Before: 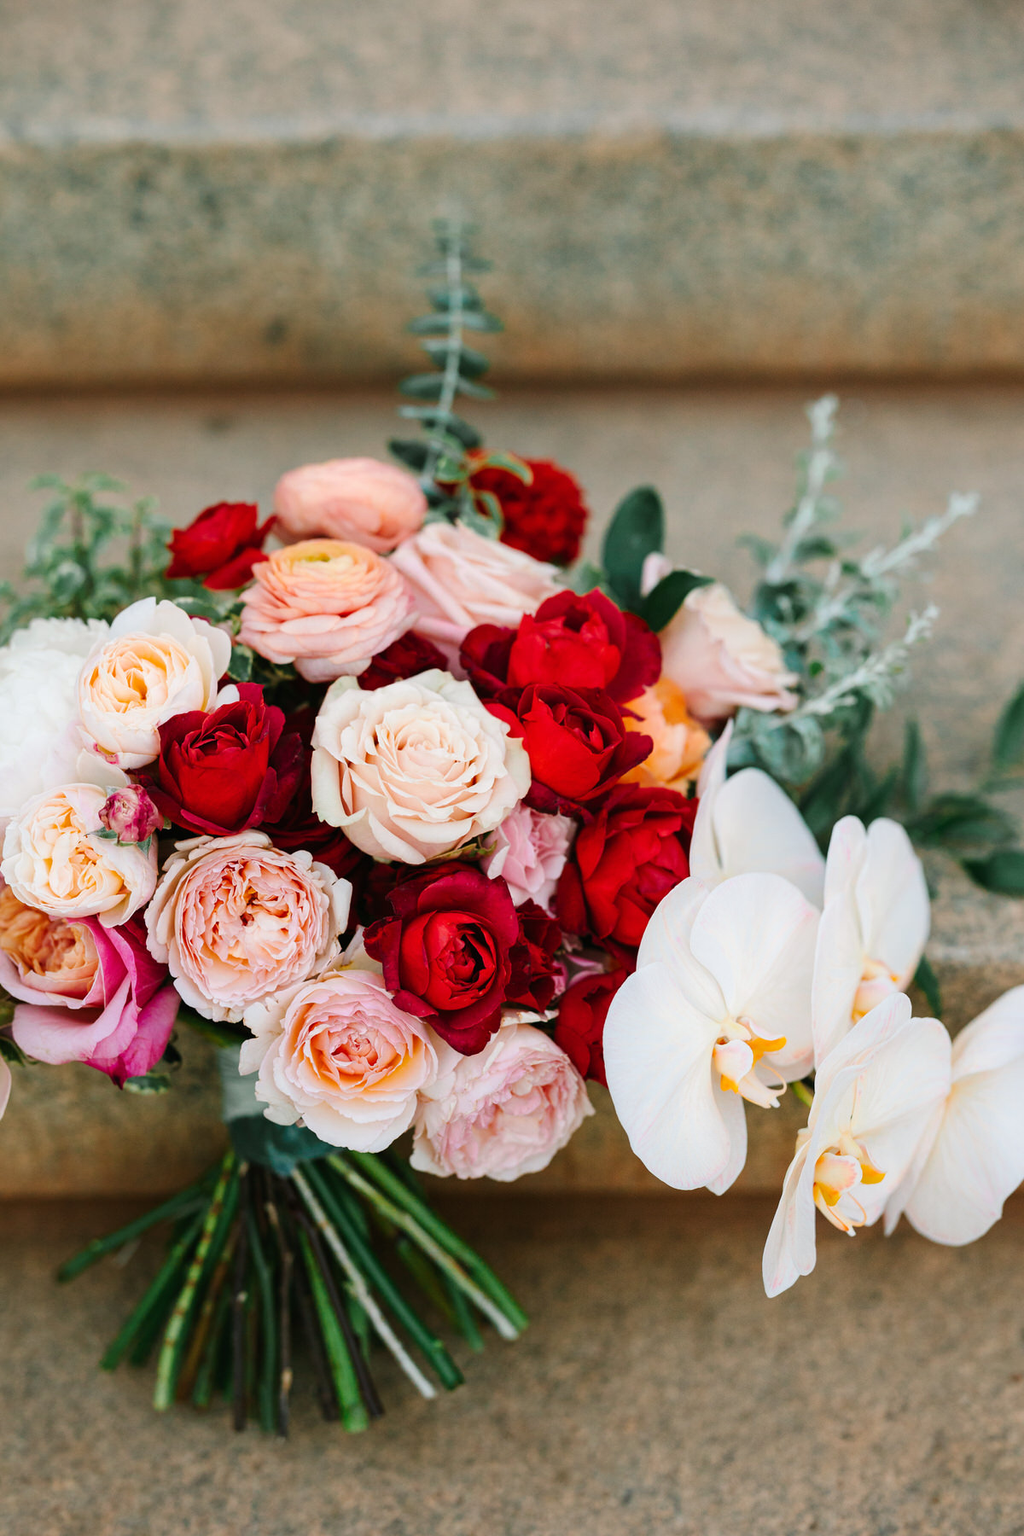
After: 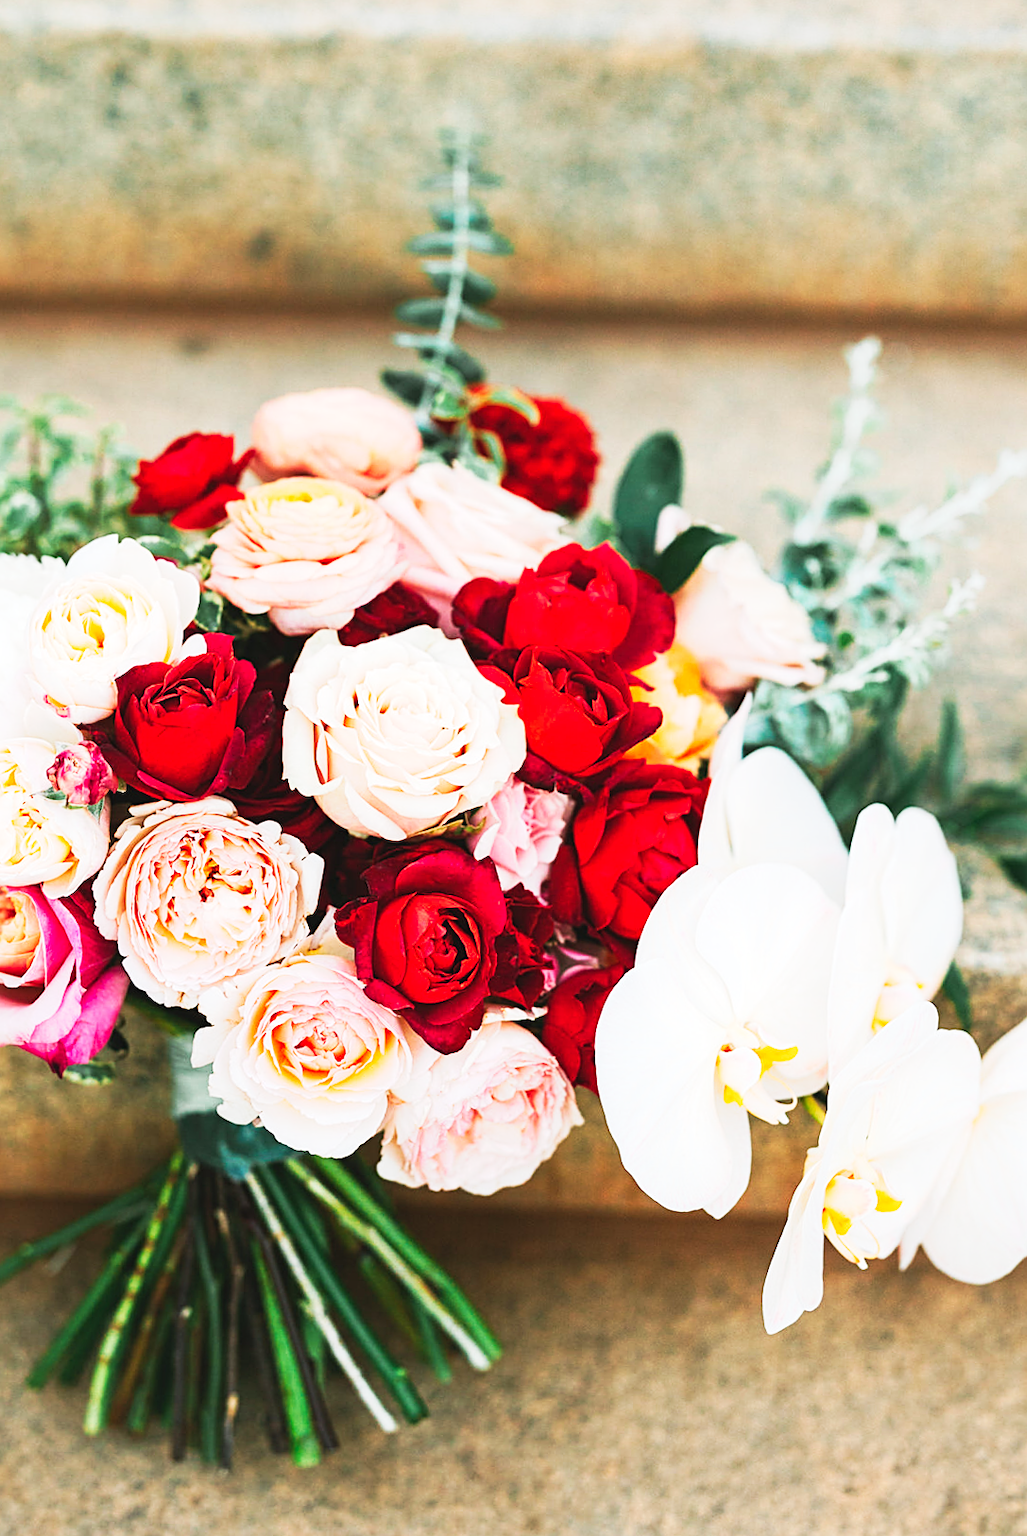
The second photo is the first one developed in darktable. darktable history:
crop and rotate: angle -2.03°, left 3.096%, top 4.362%, right 1.46%, bottom 0.532%
sharpen: on, module defaults
exposure: black level correction 0, exposure 0.701 EV, compensate highlight preservation false
tone curve: curves: ch0 [(0, 0.038) (0.193, 0.212) (0.461, 0.502) (0.629, 0.731) (0.838, 0.916) (1, 0.967)]; ch1 [(0, 0) (0.35, 0.356) (0.45, 0.453) (0.504, 0.503) (0.532, 0.524) (0.558, 0.559) (0.735, 0.762) (1, 1)]; ch2 [(0, 0) (0.281, 0.266) (0.456, 0.469) (0.5, 0.5) (0.533, 0.545) (0.606, 0.607) (0.646, 0.654) (1, 1)], preserve colors none
